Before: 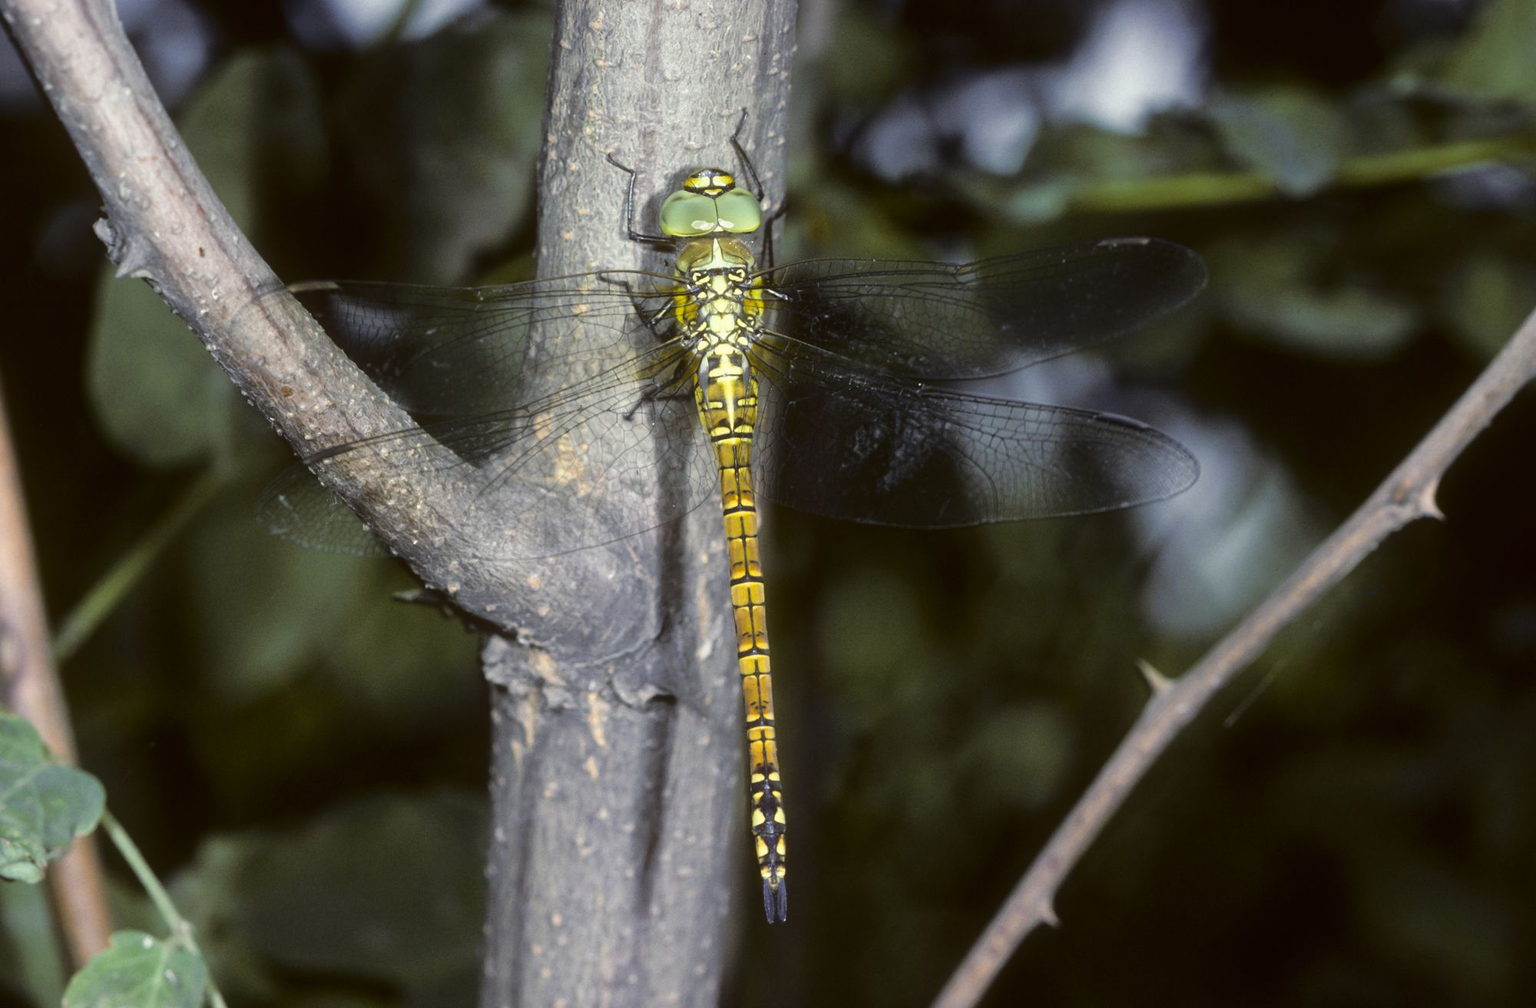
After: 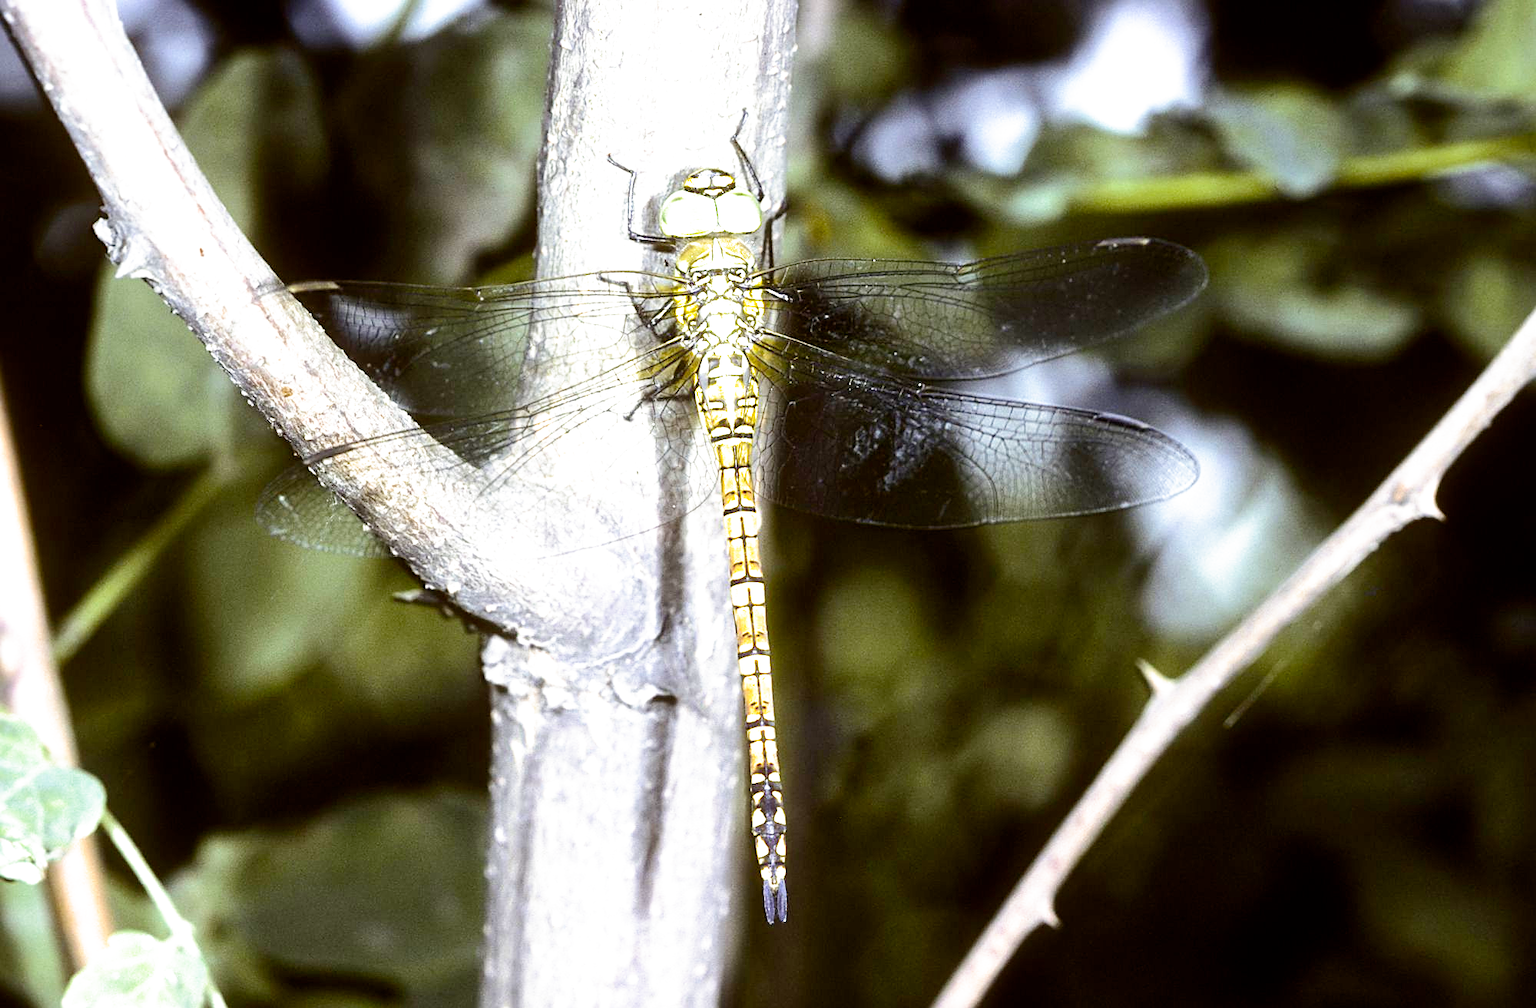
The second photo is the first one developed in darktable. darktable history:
sharpen: on, module defaults
filmic rgb: black relative exposure -6.3 EV, white relative exposure 2.8 EV, threshold 3 EV, target black luminance 0%, hardness 4.6, latitude 67.35%, contrast 1.292, shadows ↔ highlights balance -3.5%, preserve chrominance no, color science v4 (2020), contrast in shadows soft, enable highlight reconstruction true
exposure: black level correction 0, exposure 1.741 EV, compensate exposure bias true, compensate highlight preservation false
